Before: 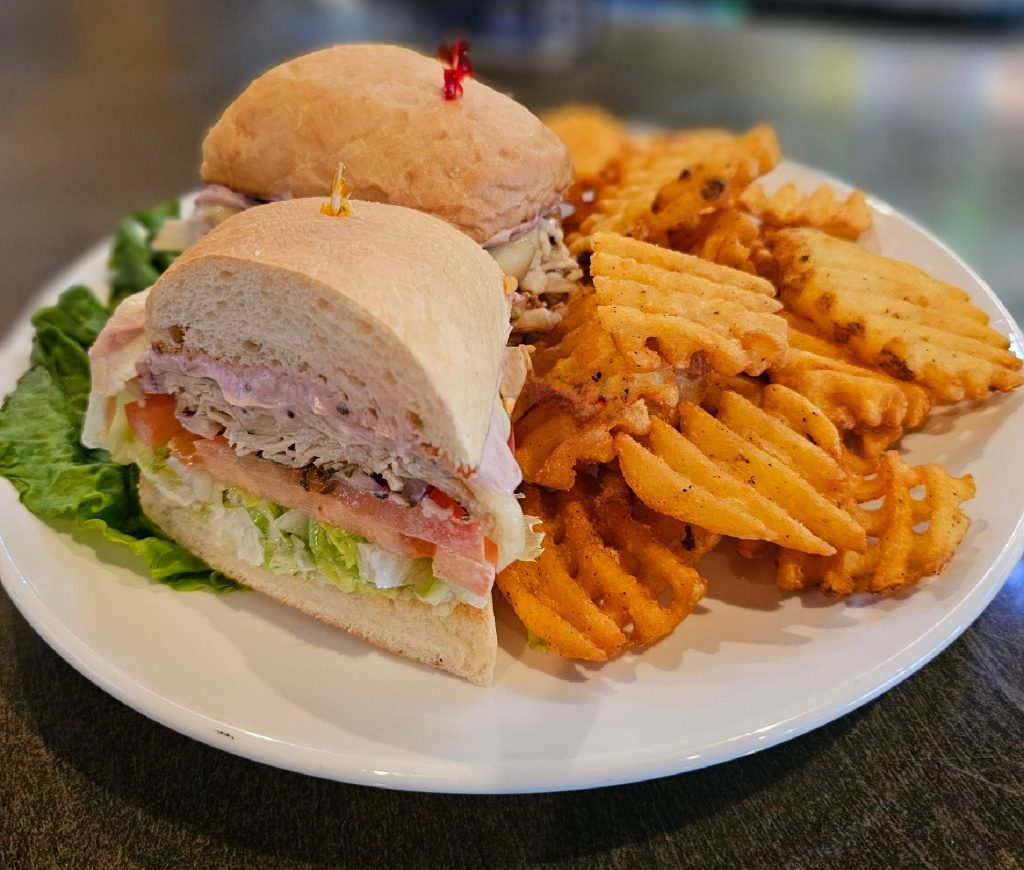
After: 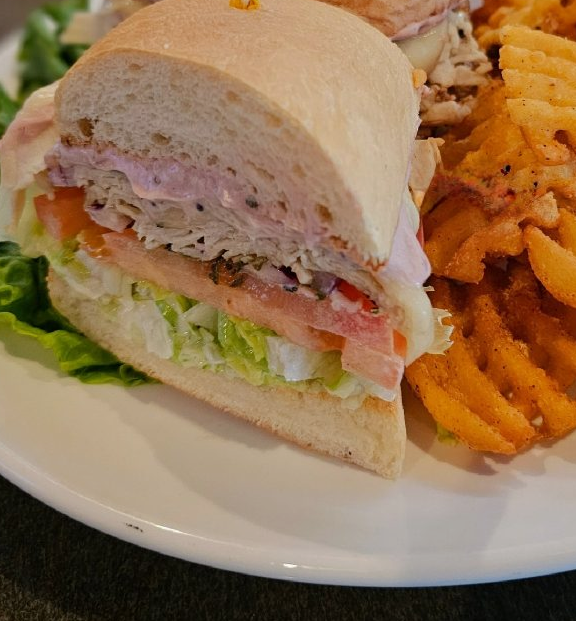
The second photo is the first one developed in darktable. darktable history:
rgb curve: curves: ch0 [(0, 0) (0.175, 0.154) (0.785, 0.663) (1, 1)]
crop: left 8.966%, top 23.852%, right 34.699%, bottom 4.703%
